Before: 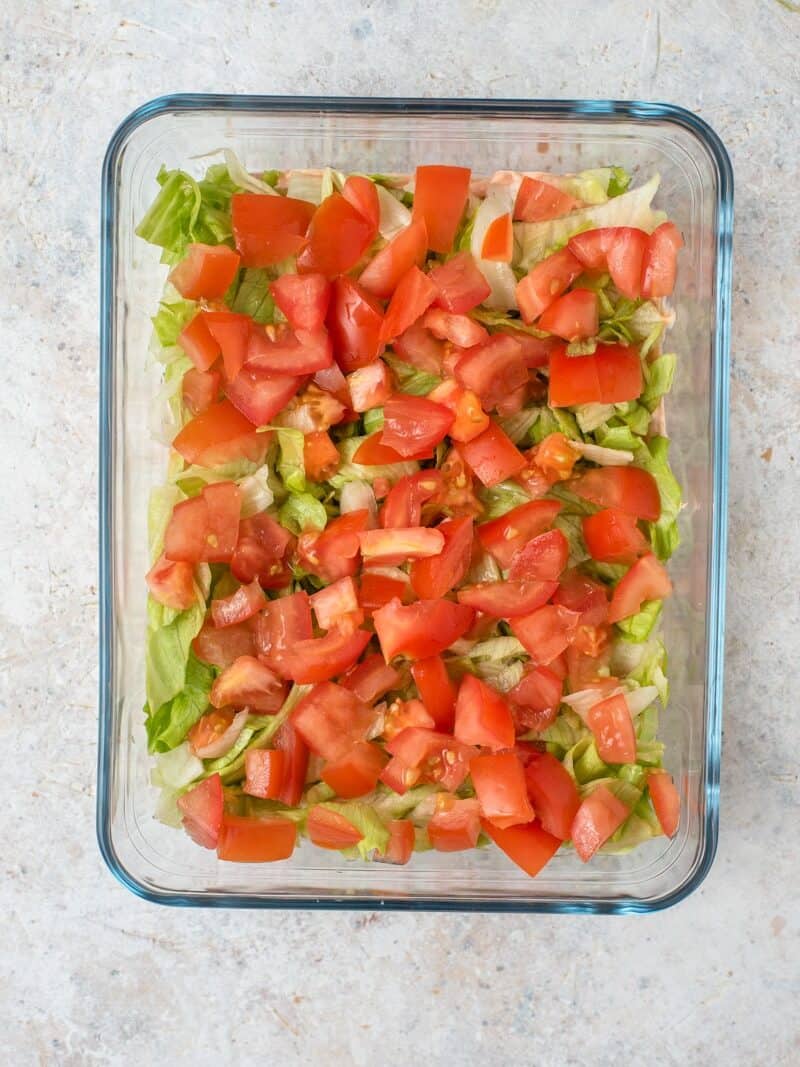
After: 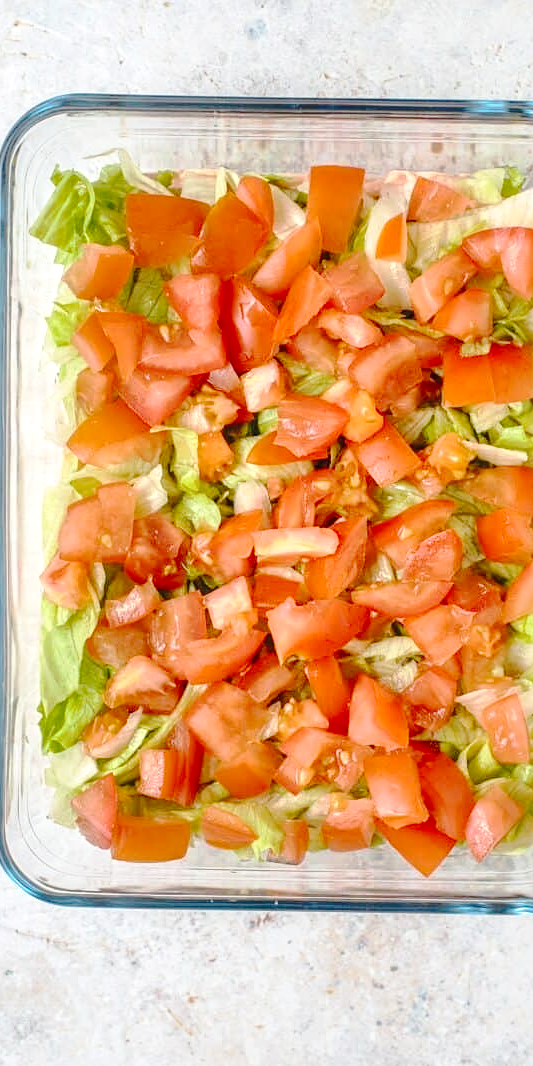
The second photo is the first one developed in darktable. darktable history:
sharpen: amount 0.206
base curve: curves: ch0 [(0, 0) (0.028, 0.03) (0.121, 0.232) (0.46, 0.748) (0.859, 0.968) (1, 1)], preserve colors none
tone curve: curves: ch0 [(0, 0) (0.003, 0.048) (0.011, 0.055) (0.025, 0.065) (0.044, 0.089) (0.069, 0.111) (0.1, 0.132) (0.136, 0.163) (0.177, 0.21) (0.224, 0.259) (0.277, 0.323) (0.335, 0.385) (0.399, 0.442) (0.468, 0.508) (0.543, 0.578) (0.623, 0.648) (0.709, 0.716) (0.801, 0.781) (0.898, 0.845) (1, 1)], preserve colors none
shadows and highlights: on, module defaults
contrast brightness saturation: contrast 0.152, brightness 0.045
crop and rotate: left 13.4%, right 19.932%
local contrast: detail 130%
